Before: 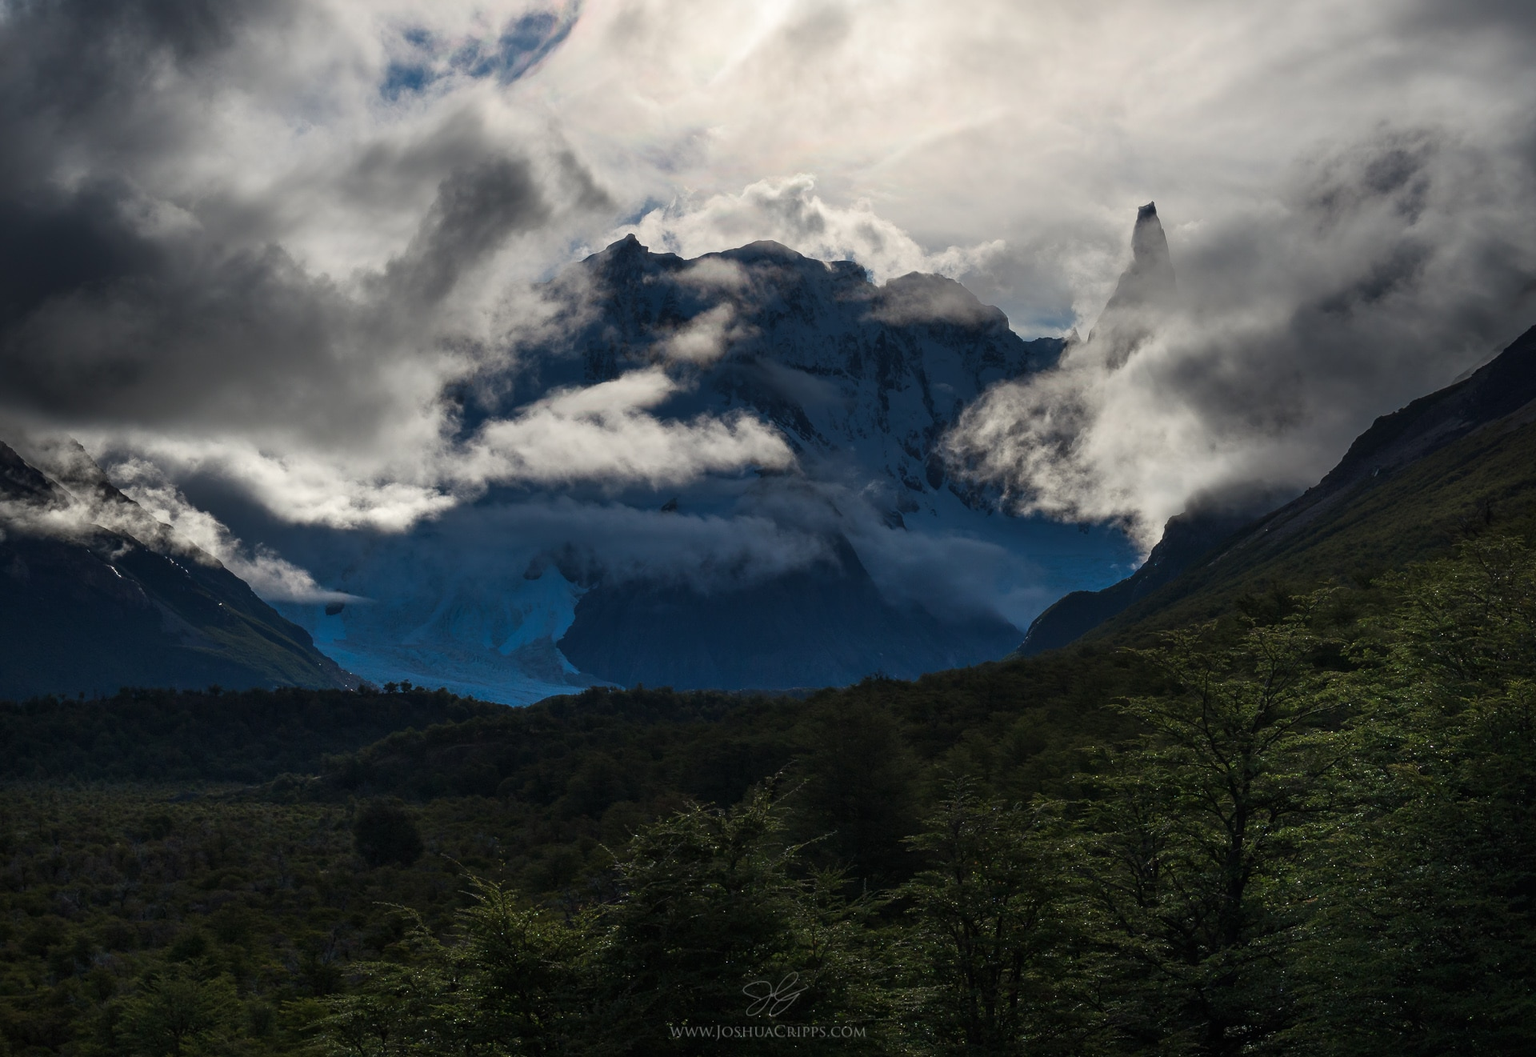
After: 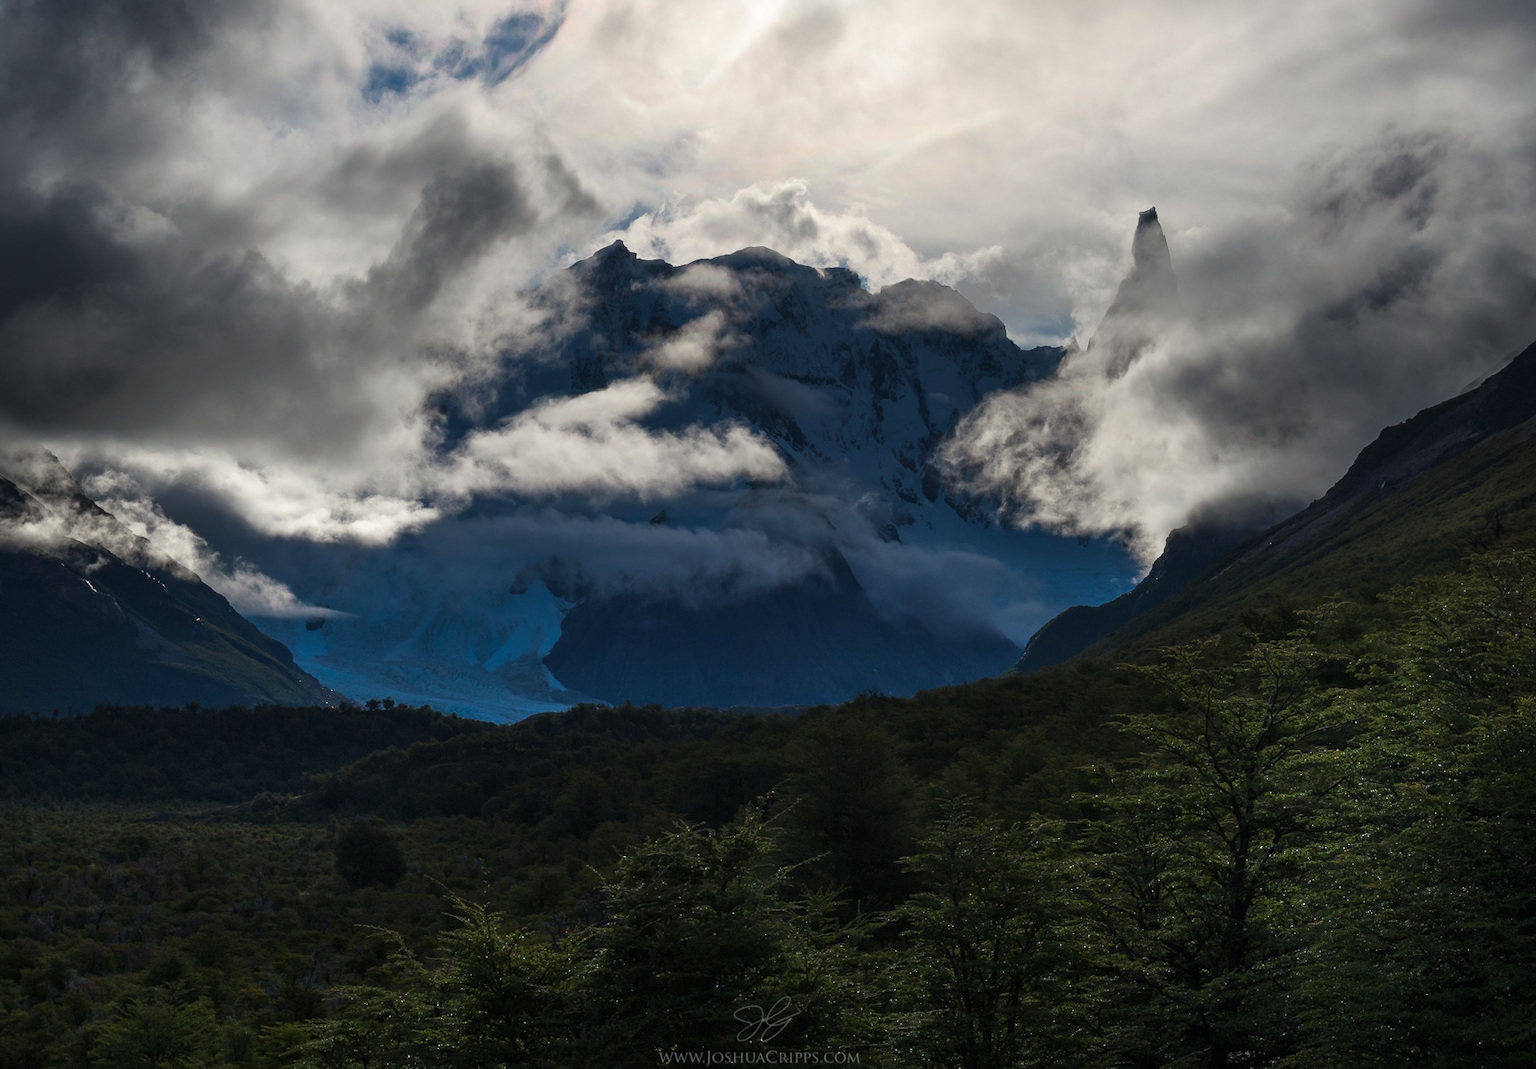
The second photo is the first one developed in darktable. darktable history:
crop and rotate: left 1.774%, right 0.633%, bottom 1.28%
tone equalizer: -8 EV 0.06 EV, smoothing diameter 25%, edges refinement/feathering 10, preserve details guided filter
